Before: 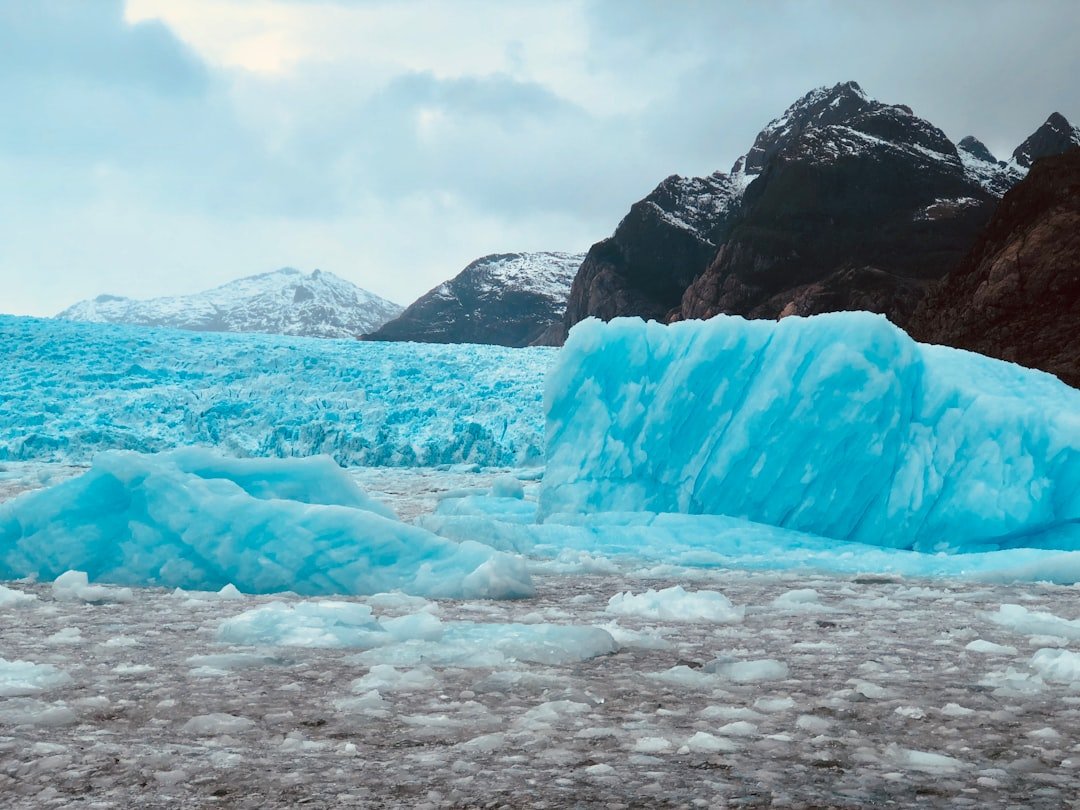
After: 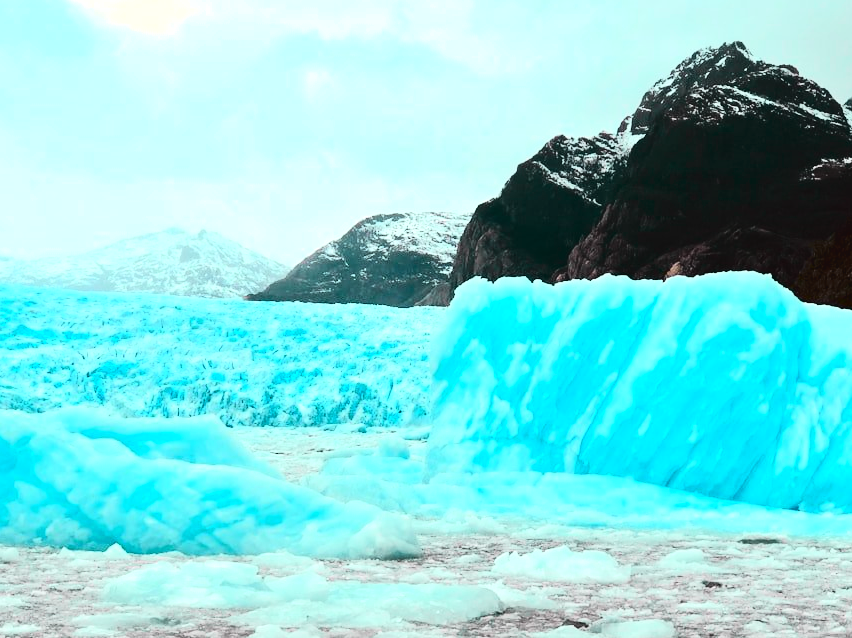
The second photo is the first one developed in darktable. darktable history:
crop and rotate: left 10.61%, top 5.056%, right 10.476%, bottom 16.056%
tone curve: curves: ch0 [(0, 0.036) (0.037, 0.042) (0.167, 0.143) (0.433, 0.502) (0.531, 0.637) (0.696, 0.825) (0.856, 0.92) (1, 0.98)]; ch1 [(0, 0) (0.424, 0.383) (0.482, 0.459) (0.501, 0.5) (0.522, 0.526) (0.559, 0.563) (0.604, 0.646) (0.715, 0.729) (1, 1)]; ch2 [(0, 0) (0.369, 0.388) (0.45, 0.48) (0.499, 0.502) (0.504, 0.504) (0.512, 0.526) (0.581, 0.595) (0.708, 0.786) (1, 1)], color space Lab, independent channels, preserve colors none
exposure: compensate highlight preservation false
tone equalizer: -8 EV -0.77 EV, -7 EV -0.667 EV, -6 EV -0.637 EV, -5 EV -0.37 EV, -3 EV 0.38 EV, -2 EV 0.6 EV, -1 EV 0.687 EV, +0 EV 0.744 EV, edges refinement/feathering 500, mask exposure compensation -1.57 EV, preserve details no
